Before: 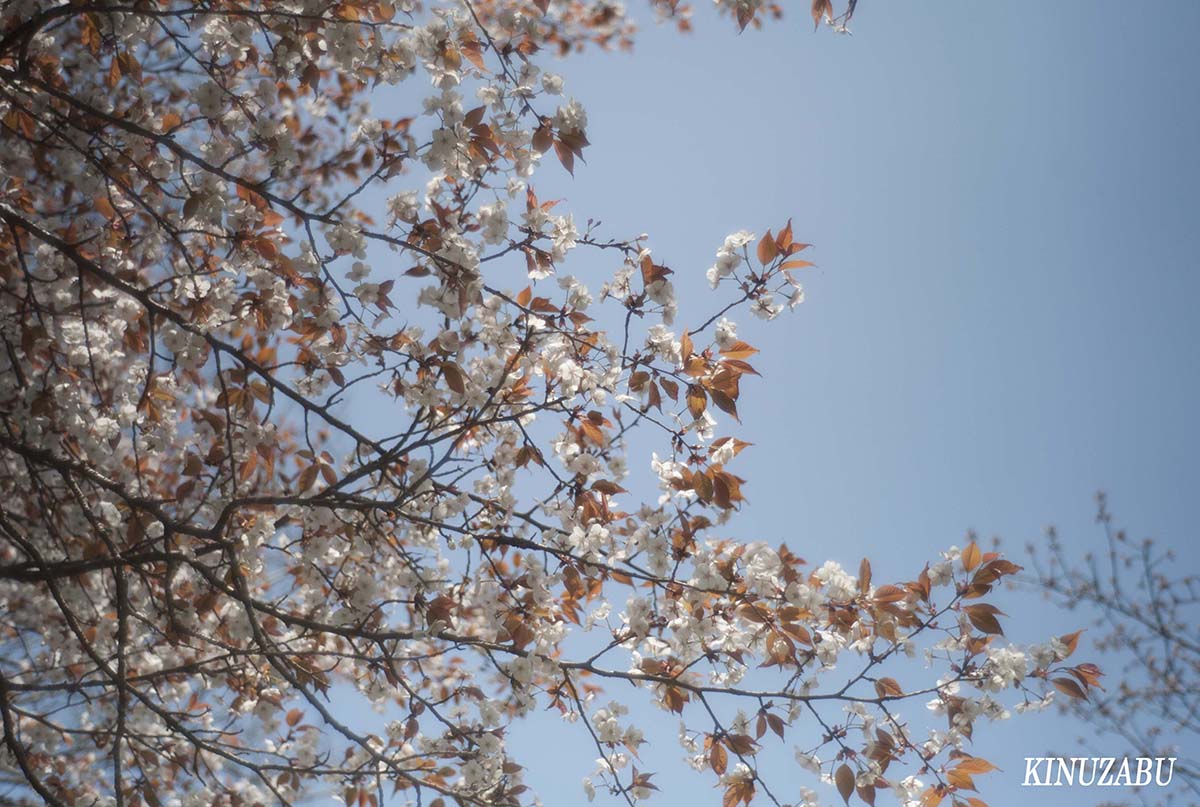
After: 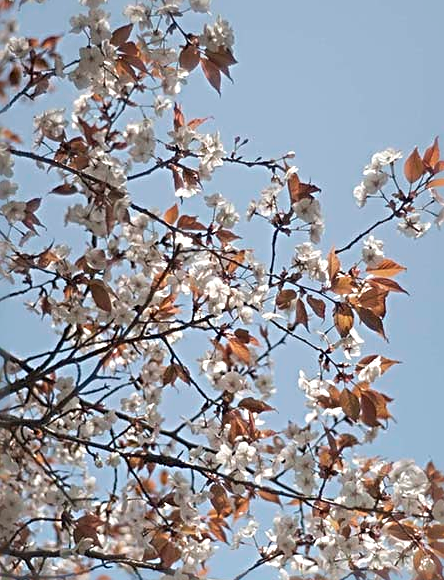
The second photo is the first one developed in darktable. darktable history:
crop and rotate: left 29.442%, top 10.227%, right 33.539%, bottom 17.848%
sharpen: radius 3.66, amount 0.934
